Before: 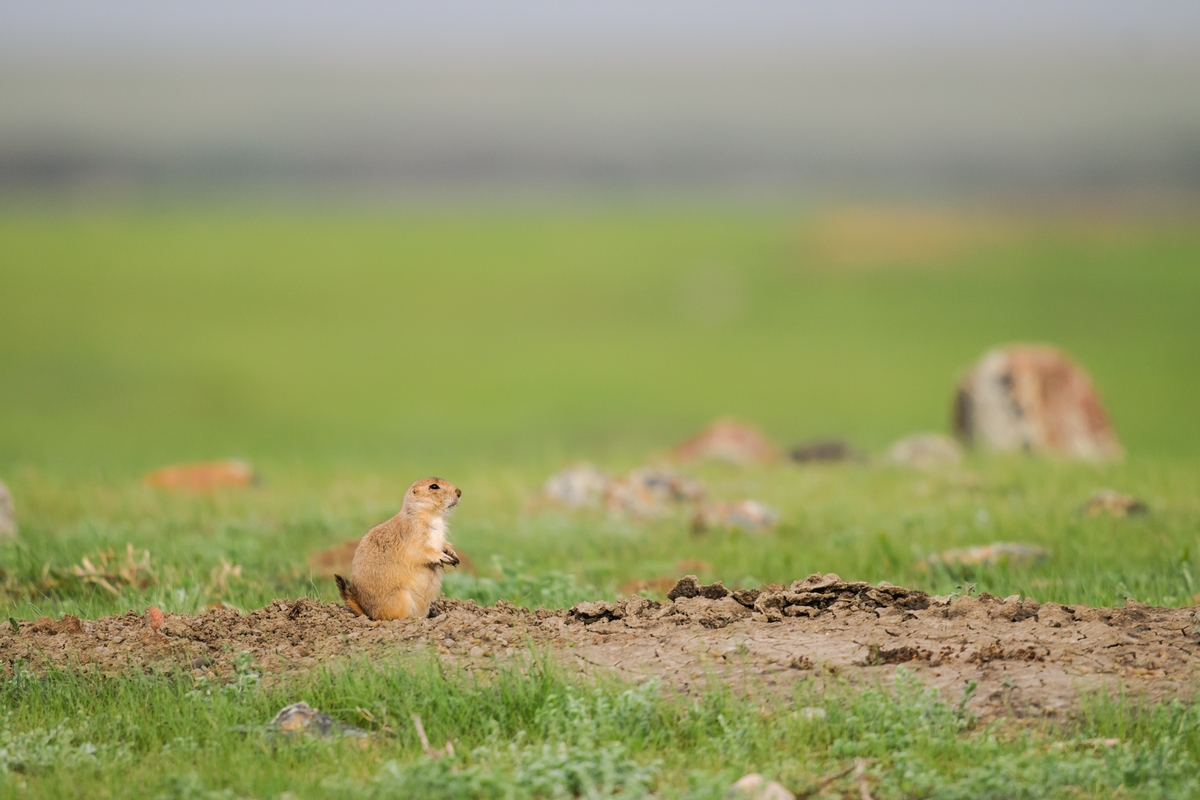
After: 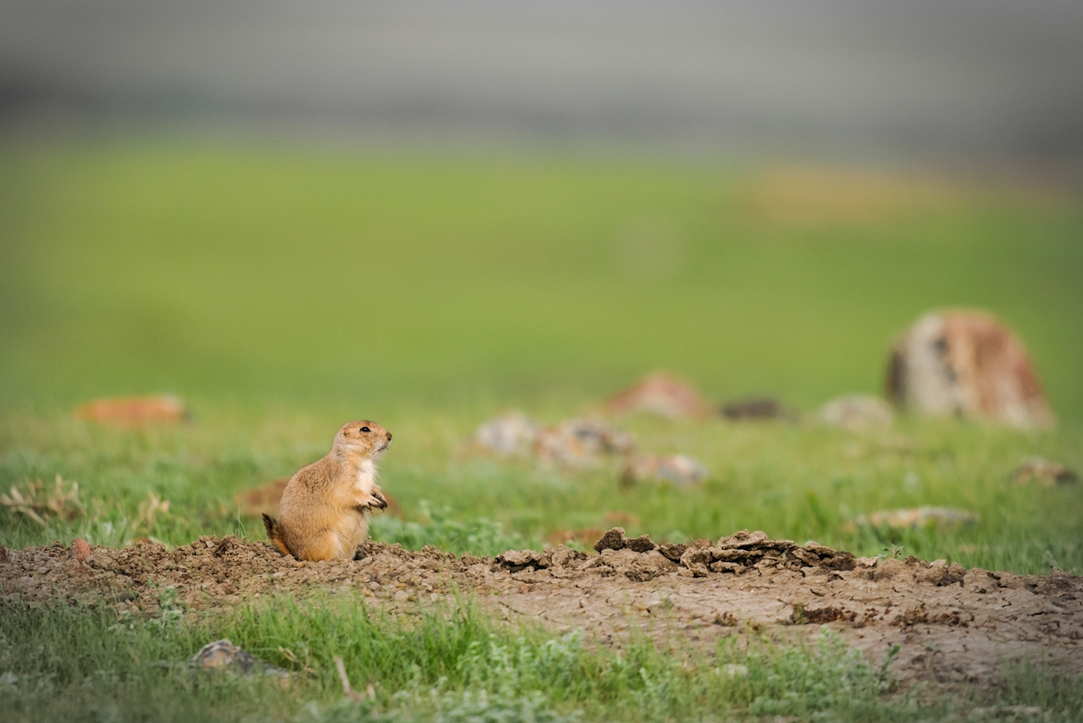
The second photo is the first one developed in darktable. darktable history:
crop and rotate: angle -2.15°, left 3.081%, top 4.017%, right 1.57%, bottom 0.484%
local contrast: mode bilateral grid, contrast 10, coarseness 25, detail 115%, midtone range 0.2
contrast brightness saturation: contrast 0.034, brightness -0.045
color correction: highlights a* 0.077, highlights b* -0.809
vignetting: automatic ratio true, dithering 8-bit output, unbound false
